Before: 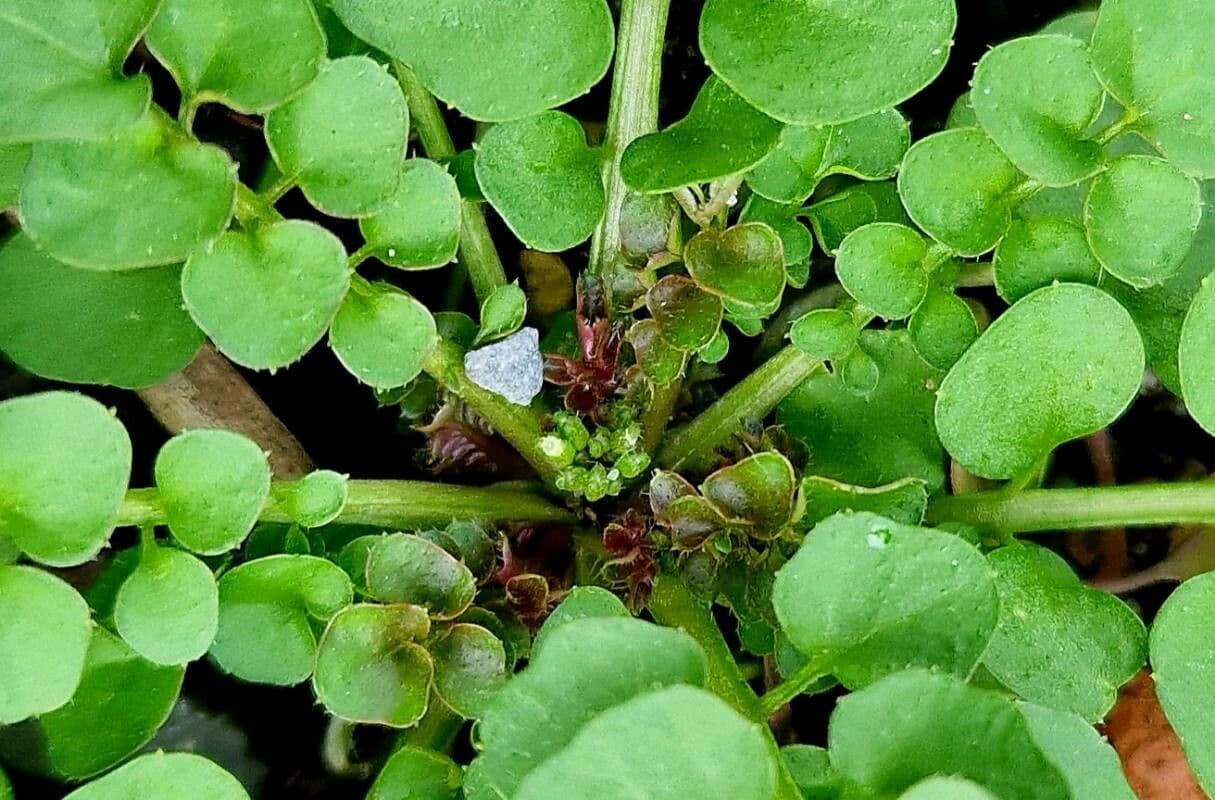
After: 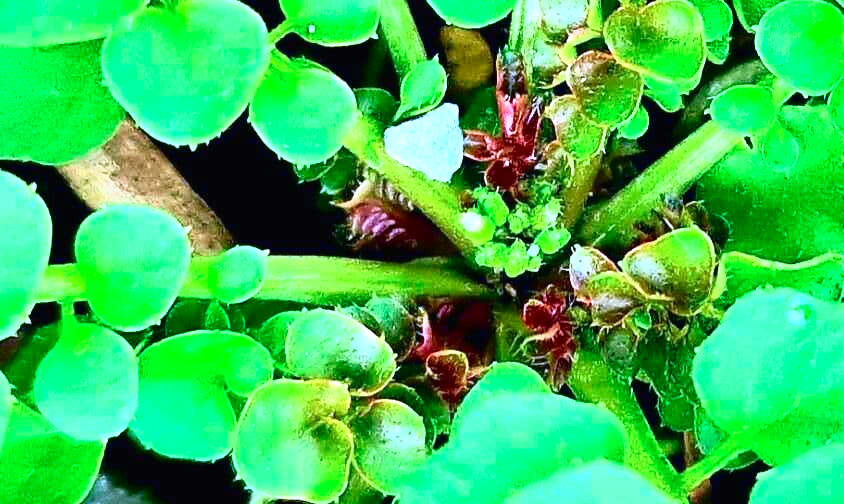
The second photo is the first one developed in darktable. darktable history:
tone equalizer: -7 EV 0.102 EV
tone curve: curves: ch0 [(0, 0.01) (0.037, 0.032) (0.131, 0.108) (0.275, 0.286) (0.483, 0.517) (0.61, 0.661) (0.697, 0.768) (0.797, 0.876) (0.888, 0.952) (0.997, 0.995)]; ch1 [(0, 0) (0.312, 0.262) (0.425, 0.402) (0.5, 0.5) (0.527, 0.532) (0.556, 0.585) (0.683, 0.706) (0.746, 0.77) (1, 1)]; ch2 [(0, 0) (0.223, 0.185) (0.333, 0.284) (0.432, 0.4) (0.502, 0.502) (0.525, 0.527) (0.545, 0.564) (0.587, 0.613) (0.636, 0.654) (0.711, 0.729) (0.845, 0.855) (0.998, 0.977)], color space Lab, independent channels, preserve colors none
contrast brightness saturation: contrast 0.171, saturation 0.297
crop: left 6.637%, top 28.046%, right 23.827%, bottom 8.848%
color calibration: illuminant as shot in camera, x 0.379, y 0.397, temperature 4128.49 K
exposure: black level correction 0, exposure 1.169 EV, compensate highlight preservation false
